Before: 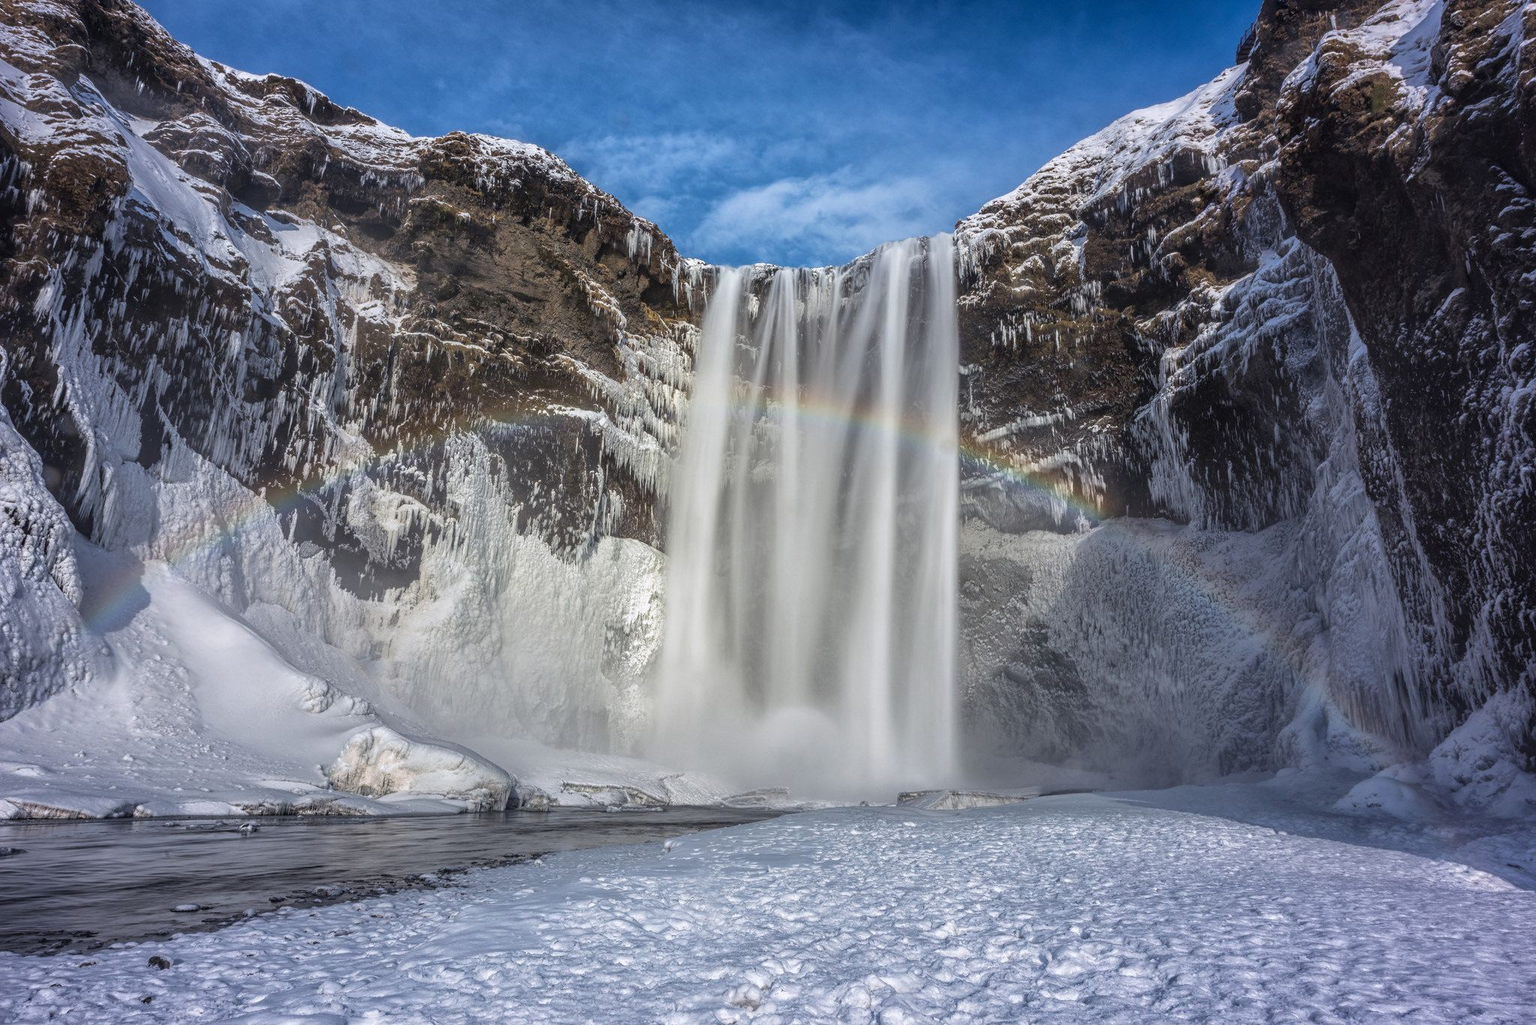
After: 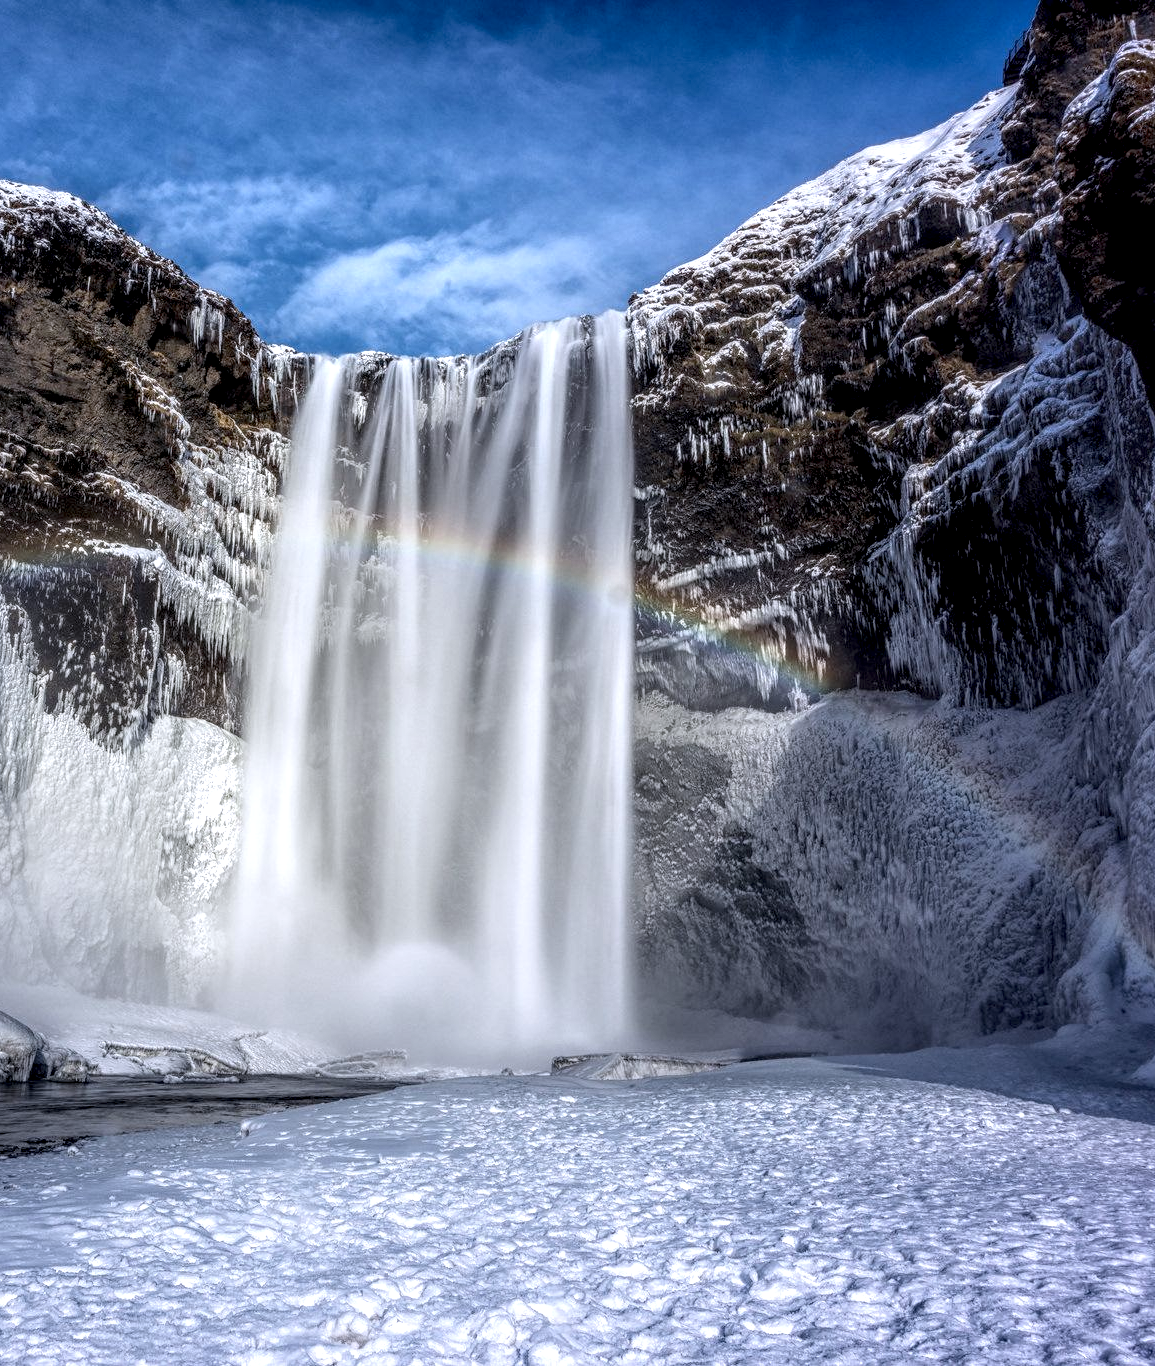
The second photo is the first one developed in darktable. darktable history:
exposure: black level correction 0.01, exposure 0.012 EV, compensate highlight preservation false
local contrast: highlights 60%, shadows 62%, detail 160%
crop: left 31.531%, top 0.014%, right 12.032%
tone equalizer: on, module defaults
color calibration: illuminant as shot in camera, x 0.358, y 0.373, temperature 4628.91 K
shadows and highlights: shadows -38.78, highlights 63.91, soften with gaussian
contrast brightness saturation: contrast 0.006, saturation -0.068
